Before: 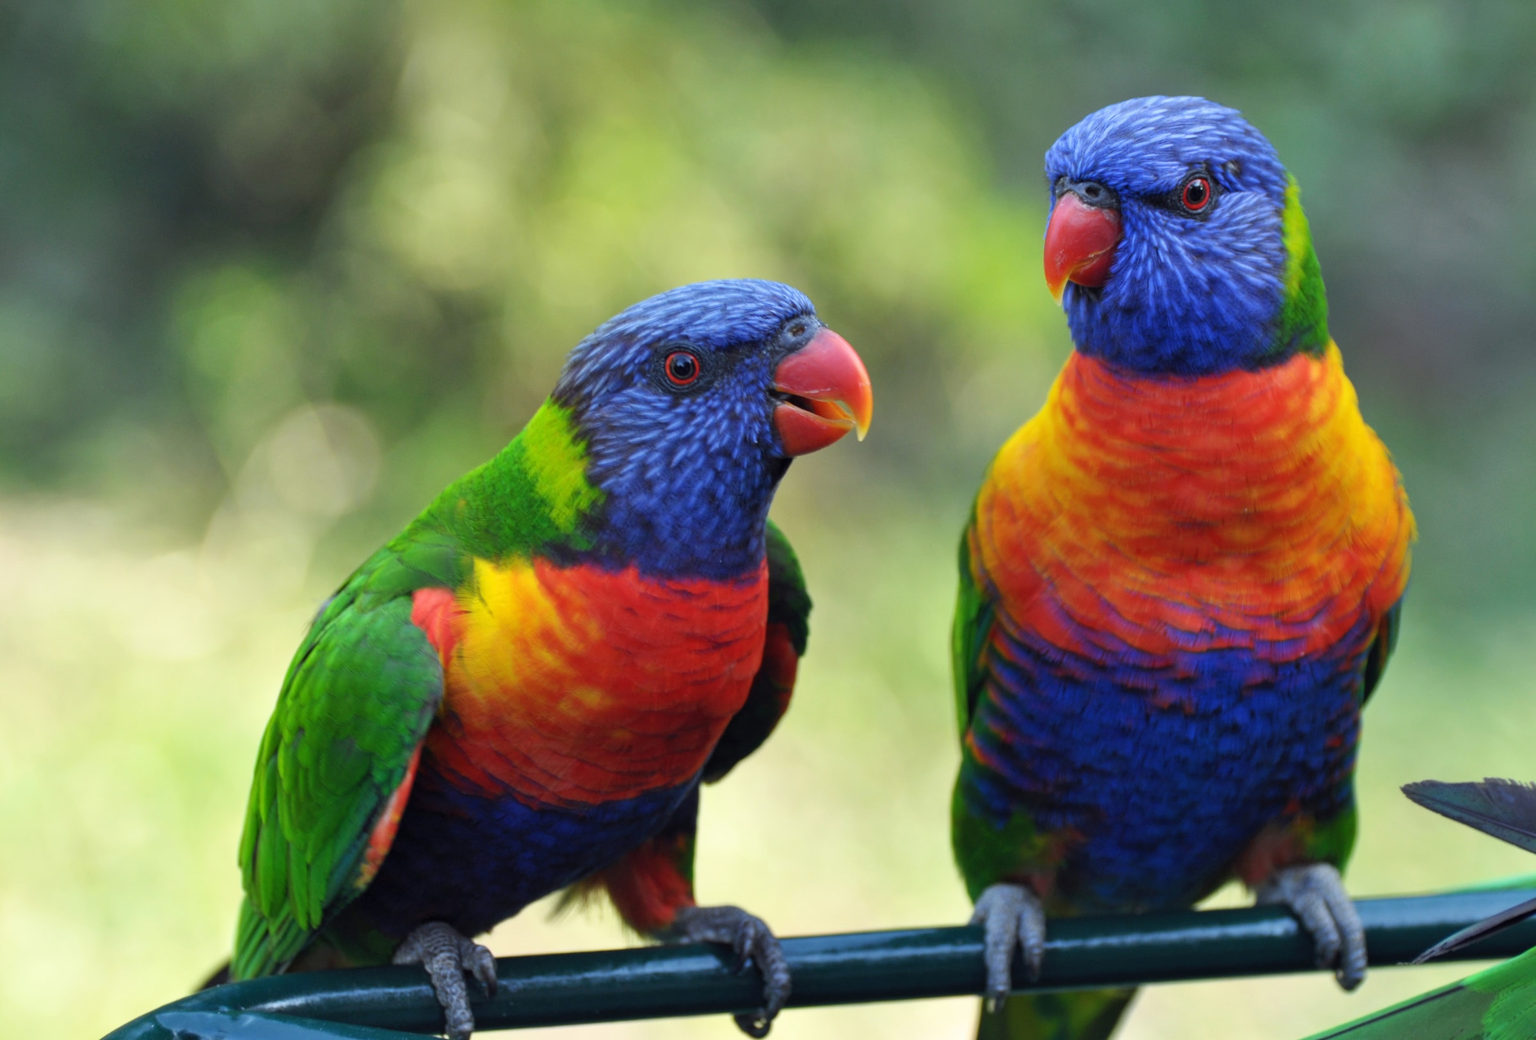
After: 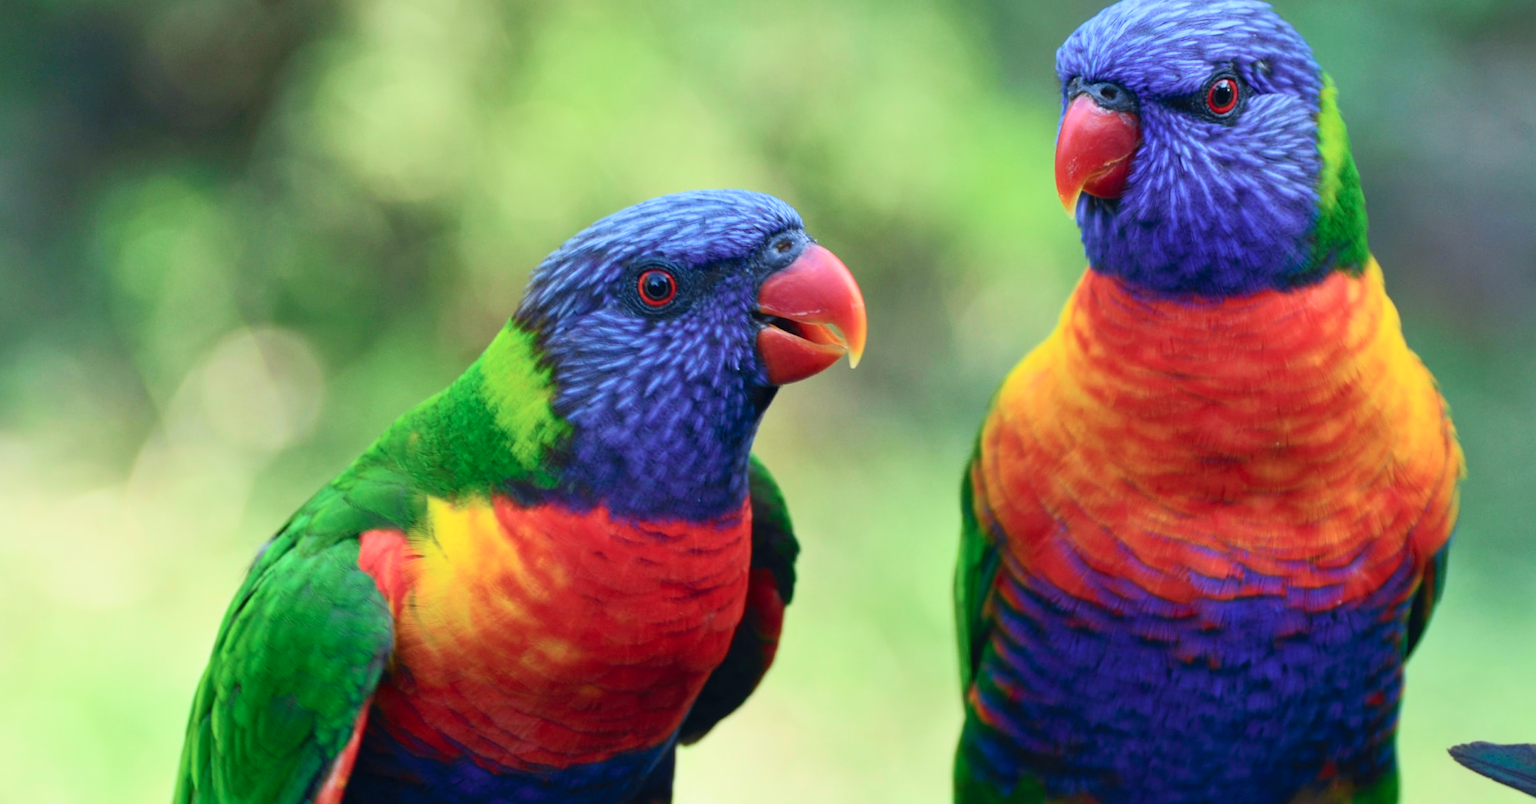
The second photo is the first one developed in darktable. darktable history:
crop: left 5.596%, top 10.314%, right 3.534%, bottom 19.395%
tone curve: curves: ch0 [(0, 0.013) (0.104, 0.103) (0.258, 0.267) (0.448, 0.487) (0.709, 0.794) (0.886, 0.922) (0.994, 0.971)]; ch1 [(0, 0) (0.335, 0.298) (0.446, 0.413) (0.488, 0.484) (0.515, 0.508) (0.566, 0.593) (0.635, 0.661) (1, 1)]; ch2 [(0, 0) (0.314, 0.301) (0.437, 0.403) (0.502, 0.494) (0.528, 0.54) (0.557, 0.559) (0.612, 0.62) (0.715, 0.691) (1, 1)], color space Lab, independent channels, preserve colors none
